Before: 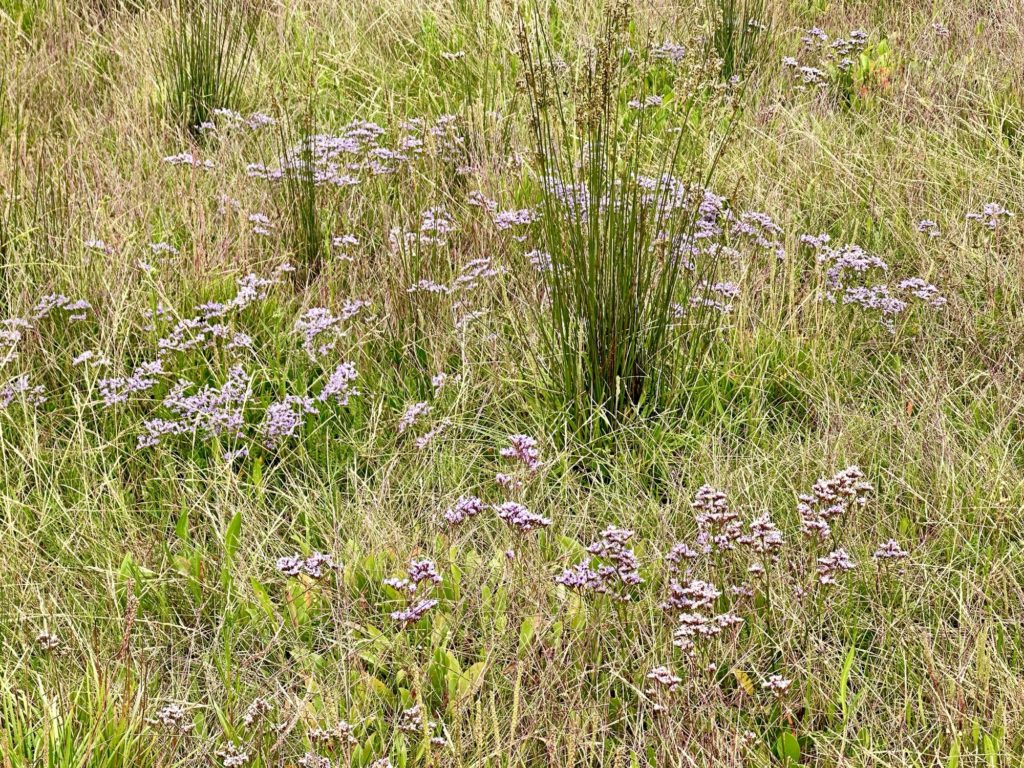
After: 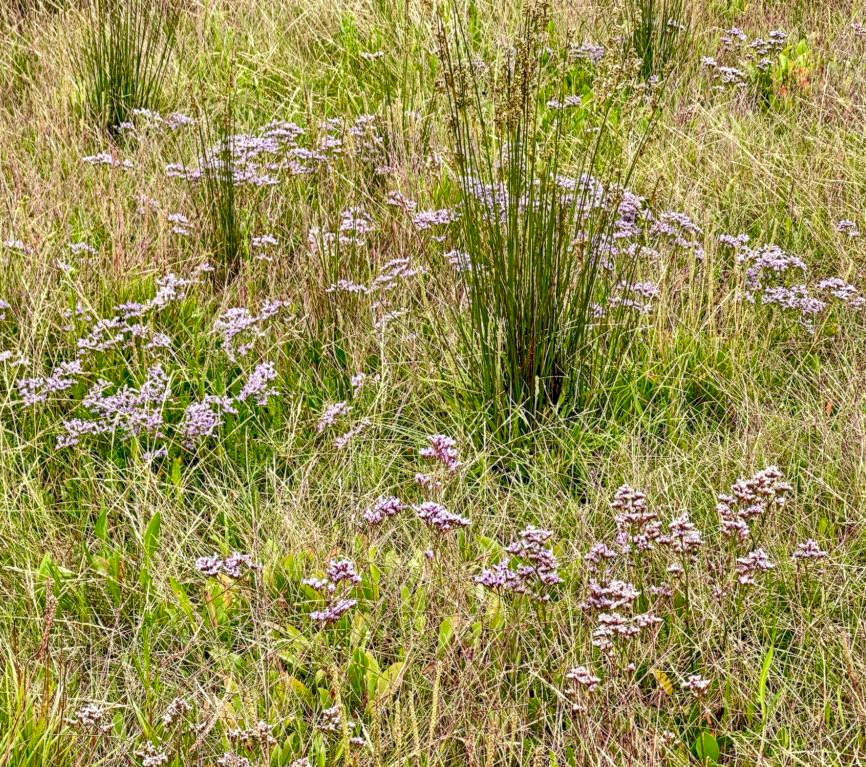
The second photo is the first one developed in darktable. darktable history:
crop: left 7.996%, right 7.4%
tone equalizer: edges refinement/feathering 500, mask exposure compensation -1.57 EV, preserve details no
local contrast: on, module defaults
exposure: exposure -0.05 EV, compensate highlight preservation false
